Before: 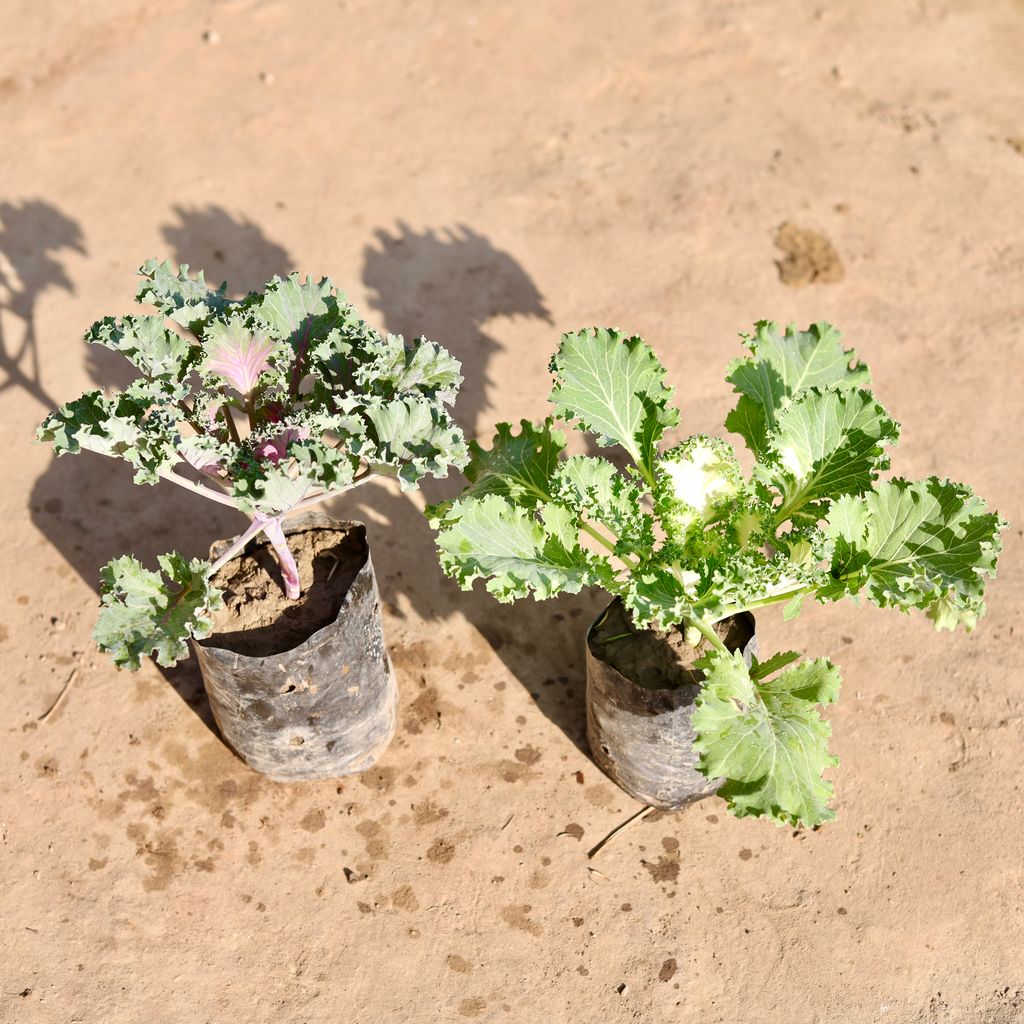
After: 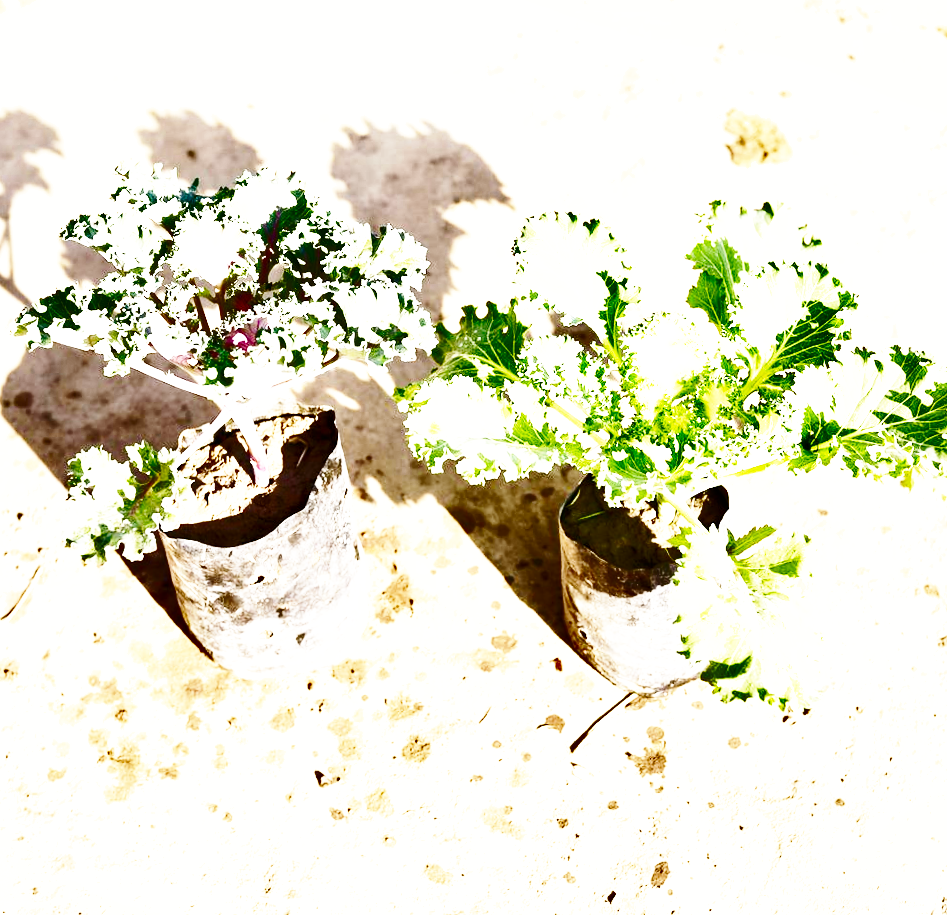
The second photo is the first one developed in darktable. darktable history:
crop and rotate: top 6.25%
exposure: black level correction 0, exposure 1.1 EV, compensate exposure bias true, compensate highlight preservation false
rotate and perspective: rotation -1.68°, lens shift (vertical) -0.146, crop left 0.049, crop right 0.912, crop top 0.032, crop bottom 0.96
base curve: curves: ch0 [(0, 0) (0.007, 0.004) (0.027, 0.03) (0.046, 0.07) (0.207, 0.54) (0.442, 0.872) (0.673, 0.972) (1, 1)], preserve colors none
shadows and highlights: radius 100.41, shadows 50.55, highlights -64.36, highlights color adjustment 49.82%, soften with gaussian
